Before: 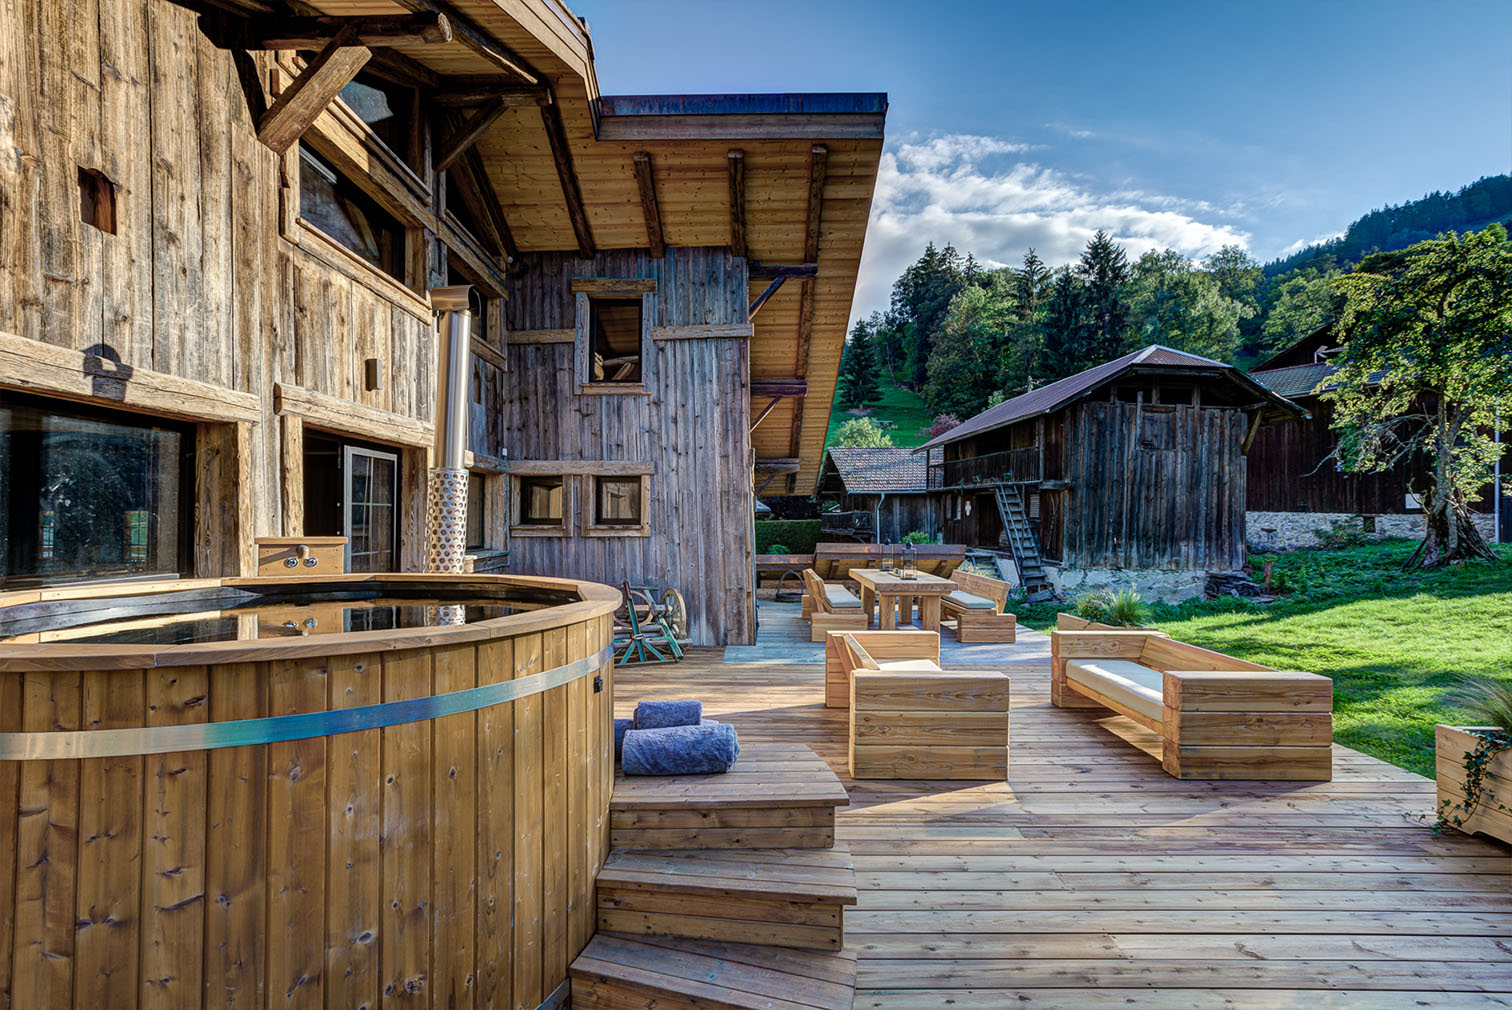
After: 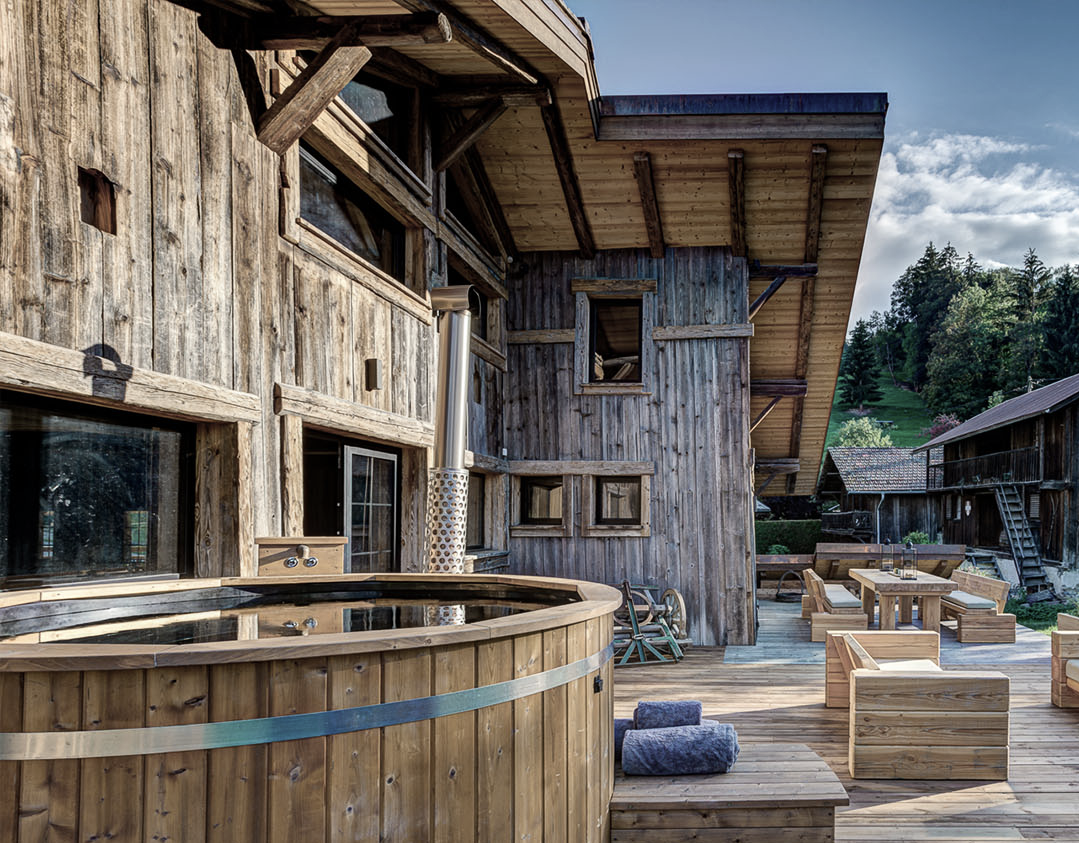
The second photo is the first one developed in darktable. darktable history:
contrast brightness saturation: contrast 0.105, saturation -0.378
crop: right 28.629%, bottom 16.53%
